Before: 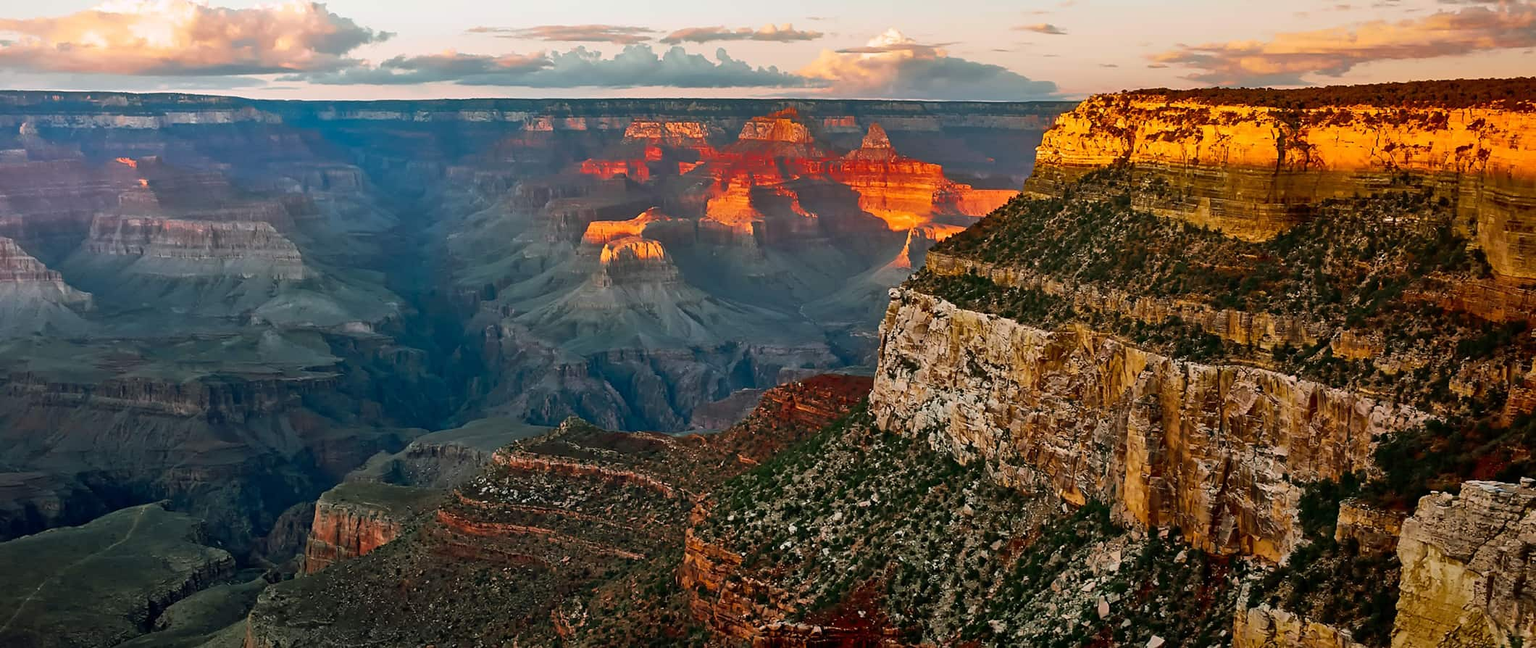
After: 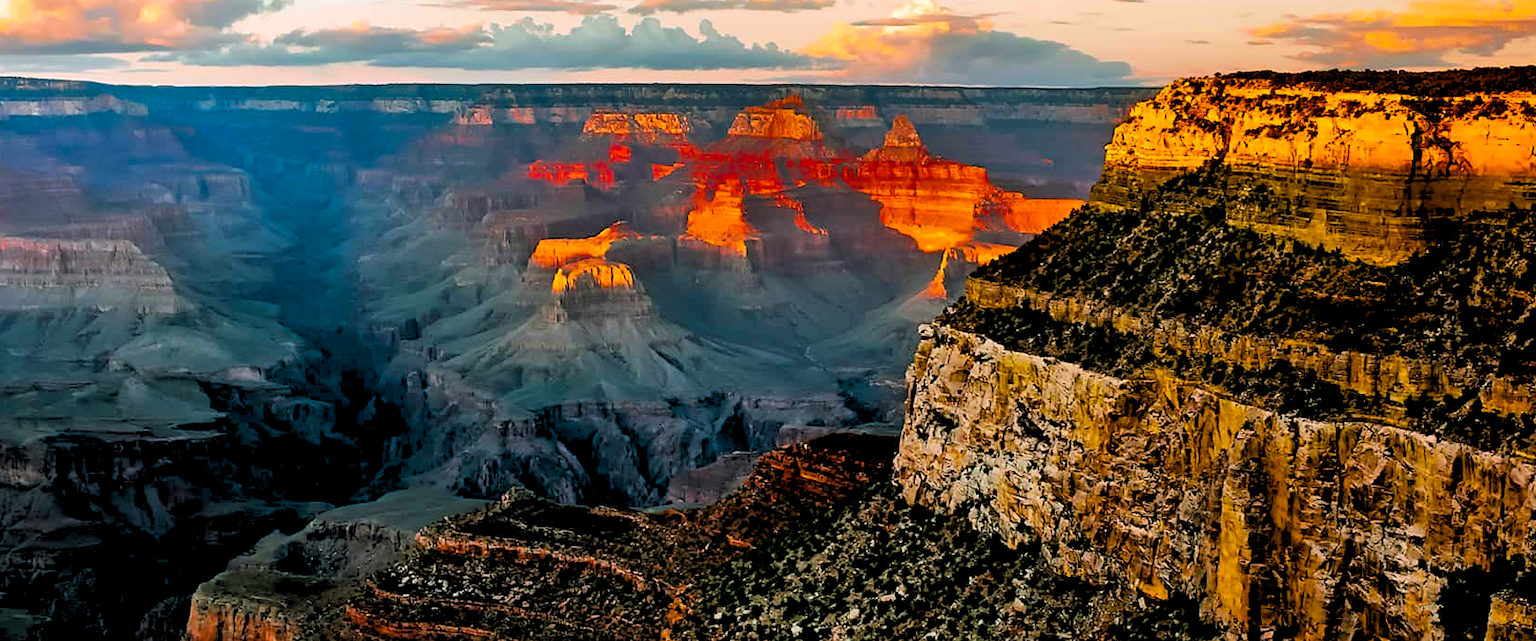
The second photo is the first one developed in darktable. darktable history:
rgb levels: levels [[0.029, 0.461, 0.922], [0, 0.5, 1], [0, 0.5, 1]]
crop and rotate: left 10.77%, top 5.1%, right 10.41%, bottom 16.76%
color balance rgb: linear chroma grading › global chroma 15%, perceptual saturation grading › global saturation 30%
